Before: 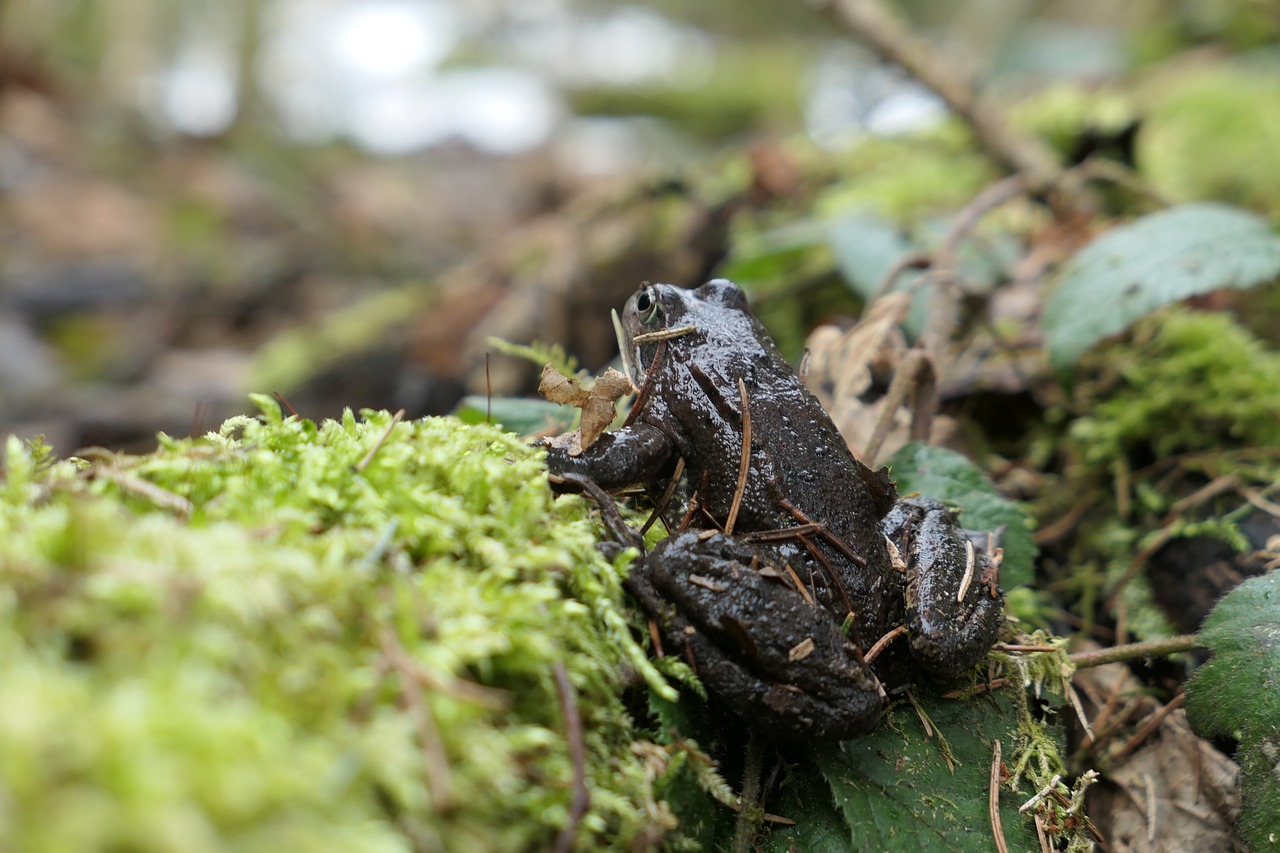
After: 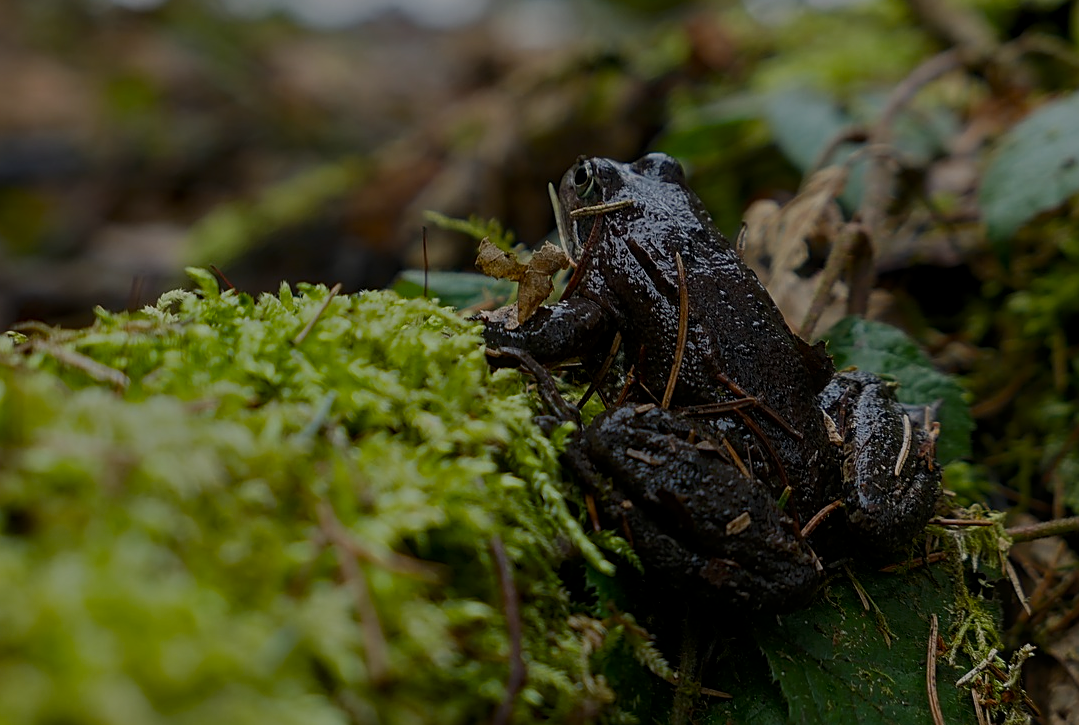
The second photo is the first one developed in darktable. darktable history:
crop and rotate: left 4.993%, top 14.988%, right 10.661%
contrast equalizer: y [[0.5, 0.5, 0.472, 0.5, 0.5, 0.5], [0.5 ×6], [0.5 ×6], [0 ×6], [0 ×6]], mix 0.751
contrast brightness saturation: contrast 0.142
color balance rgb: global offset › luminance 0.279%, linear chroma grading › global chroma 15.174%, perceptual saturation grading › global saturation 20%, perceptual saturation grading › highlights -25.163%, perceptual saturation grading › shadows 24.267%, global vibrance 7.762%
local contrast: on, module defaults
sharpen: on, module defaults
tone equalizer: -8 EV -1.99 EV, -7 EV -1.99 EV, -6 EV -1.99 EV, -5 EV -1.99 EV, -4 EV -1.97 EV, -3 EV -1.99 EV, -2 EV -1.99 EV, -1 EV -1.61 EV, +0 EV -1.99 EV
